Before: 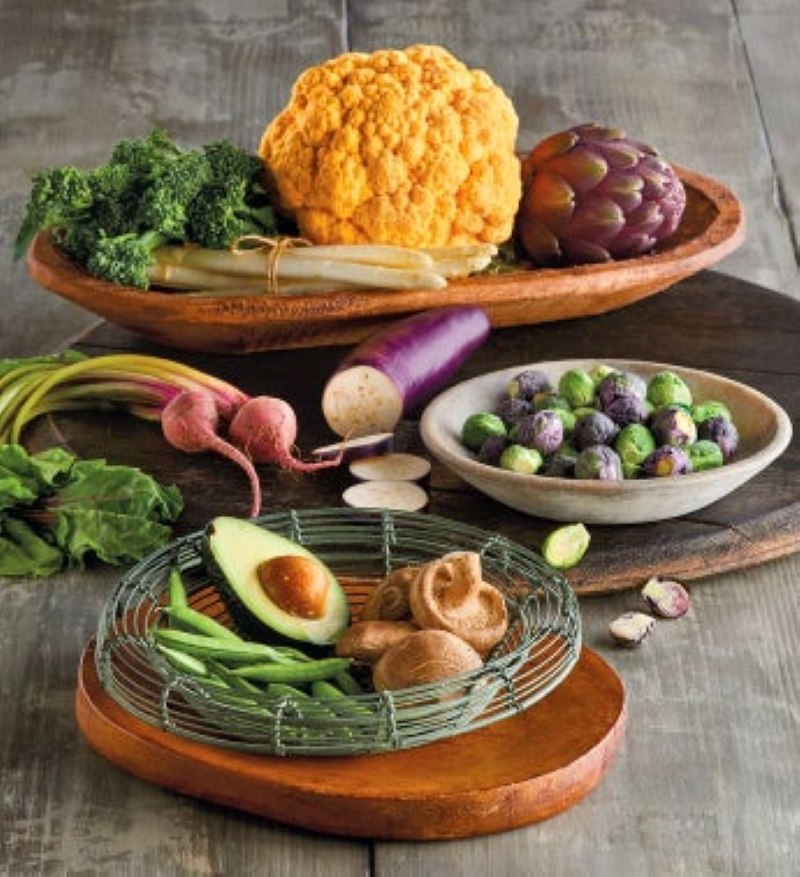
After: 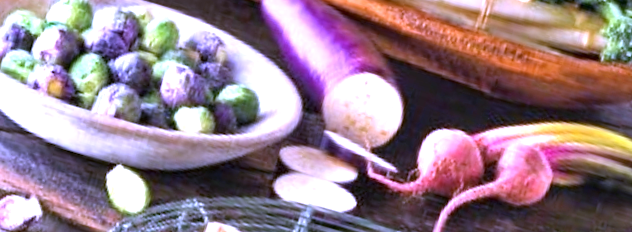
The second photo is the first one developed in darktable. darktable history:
crop and rotate: angle 16.12°, top 30.835%, bottom 35.653%
exposure: black level correction 0, exposure 1.2 EV, compensate exposure bias true, compensate highlight preservation false
white balance: red 0.98, blue 1.61
